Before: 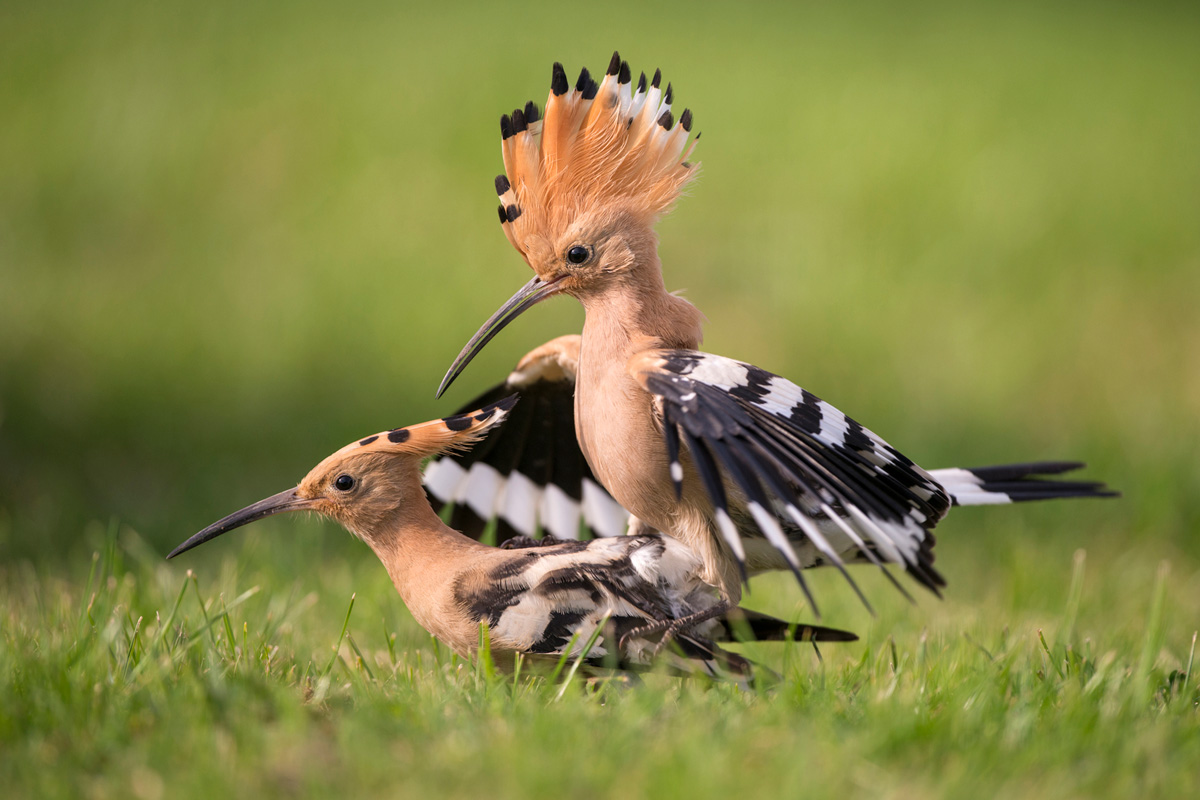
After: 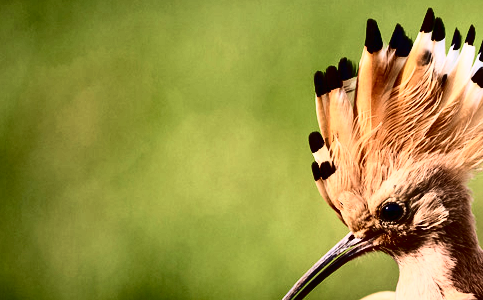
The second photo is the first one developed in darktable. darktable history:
velvia: on, module defaults
tone curve: curves: ch0 [(0, 0) (0.003, 0.005) (0.011, 0.008) (0.025, 0.01) (0.044, 0.014) (0.069, 0.017) (0.1, 0.022) (0.136, 0.028) (0.177, 0.037) (0.224, 0.049) (0.277, 0.091) (0.335, 0.168) (0.399, 0.292) (0.468, 0.463) (0.543, 0.637) (0.623, 0.792) (0.709, 0.903) (0.801, 0.963) (0.898, 0.985) (1, 1)], color space Lab, independent channels, preserve colors none
contrast brightness saturation: contrast 0.188, brightness -0.228, saturation 0.114
crop: left 15.574%, top 5.429%, right 44.123%, bottom 57.015%
